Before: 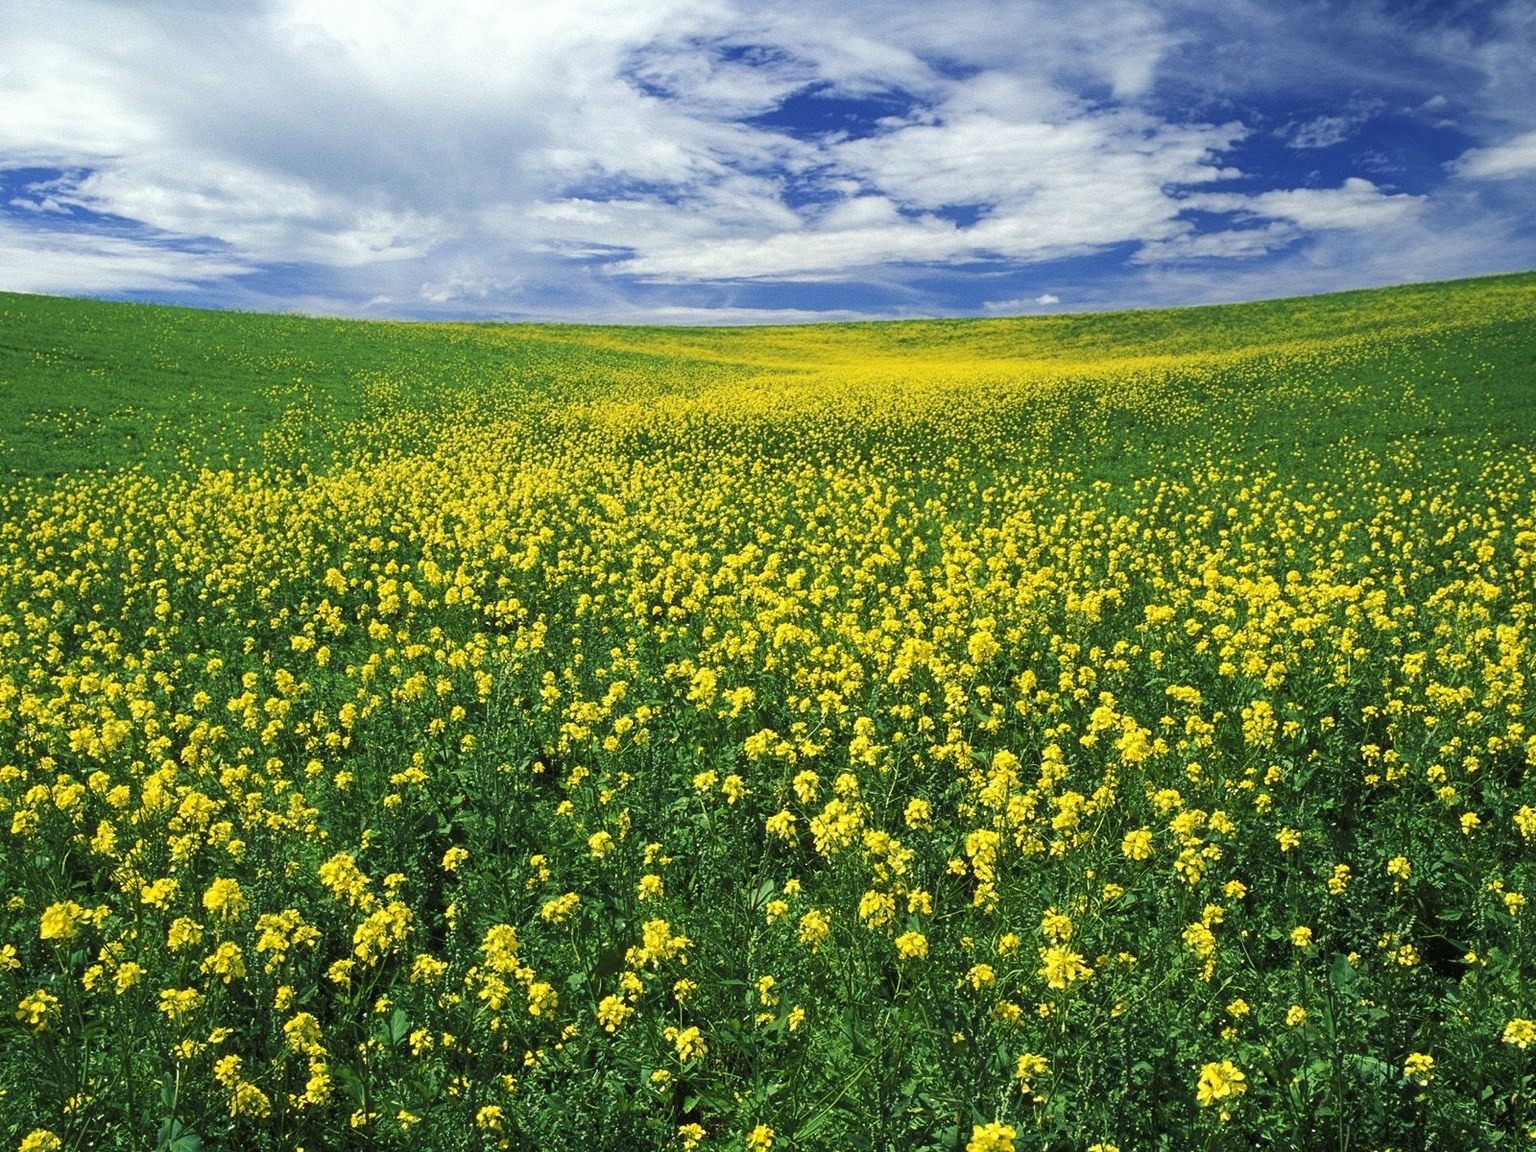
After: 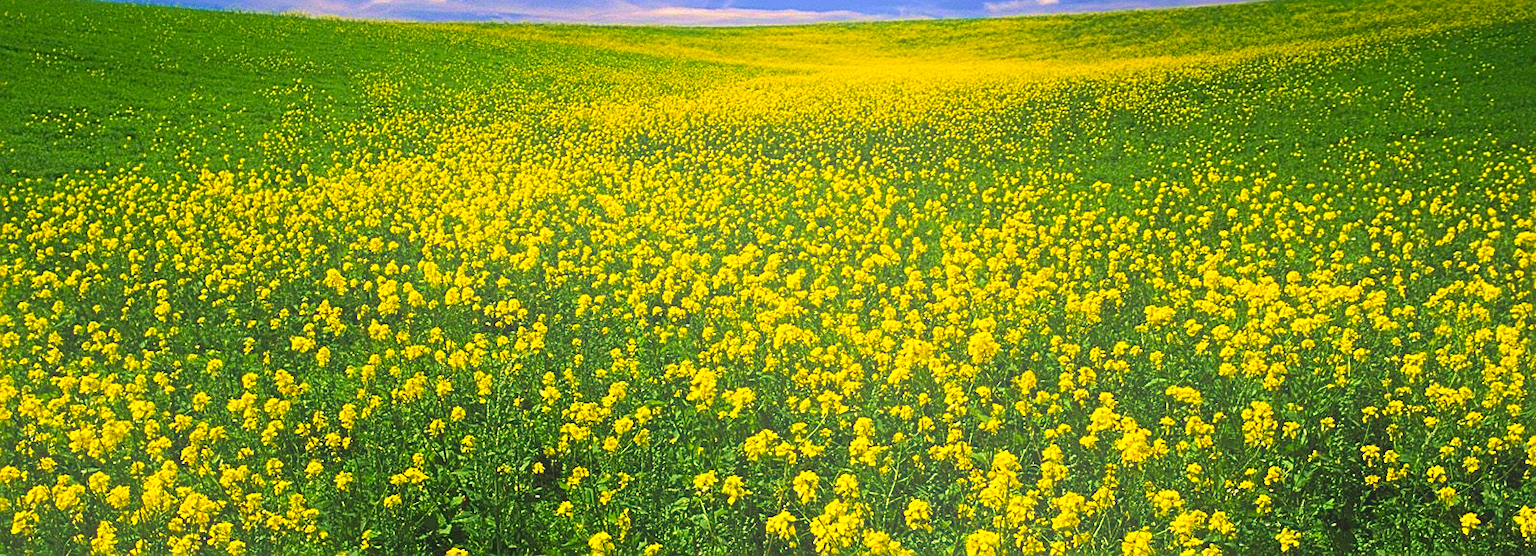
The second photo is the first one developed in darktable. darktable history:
sharpen: on, module defaults
crop and rotate: top 26.056%, bottom 25.543%
velvia: strength 75%
shadows and highlights: shadows 29.61, highlights -30.47, low approximation 0.01, soften with gaussian
color correction: highlights a* 11.96, highlights b* 11.58
bloom: on, module defaults
contrast brightness saturation: brightness -0.02, saturation 0.35
